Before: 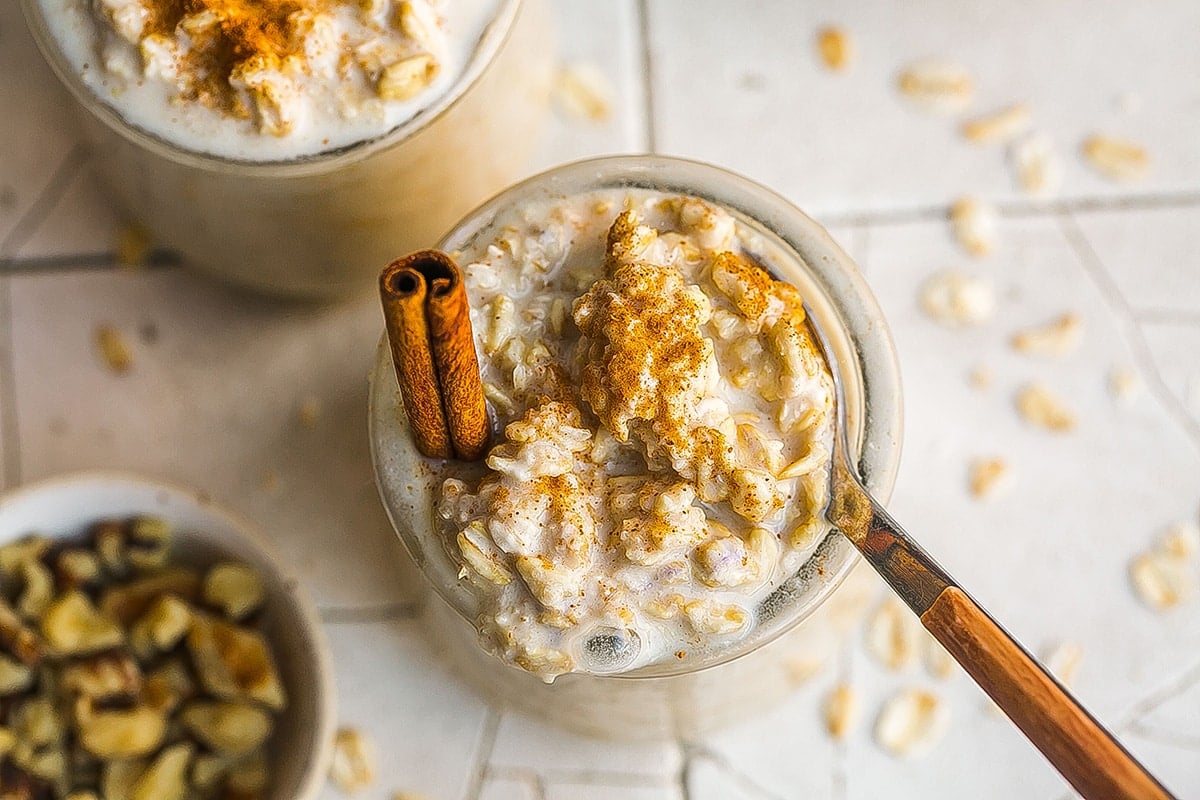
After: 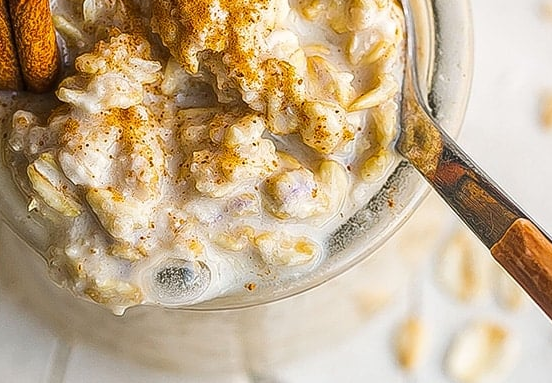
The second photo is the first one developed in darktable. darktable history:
crop: left 35.896%, top 46.03%, right 18.084%, bottom 6.07%
